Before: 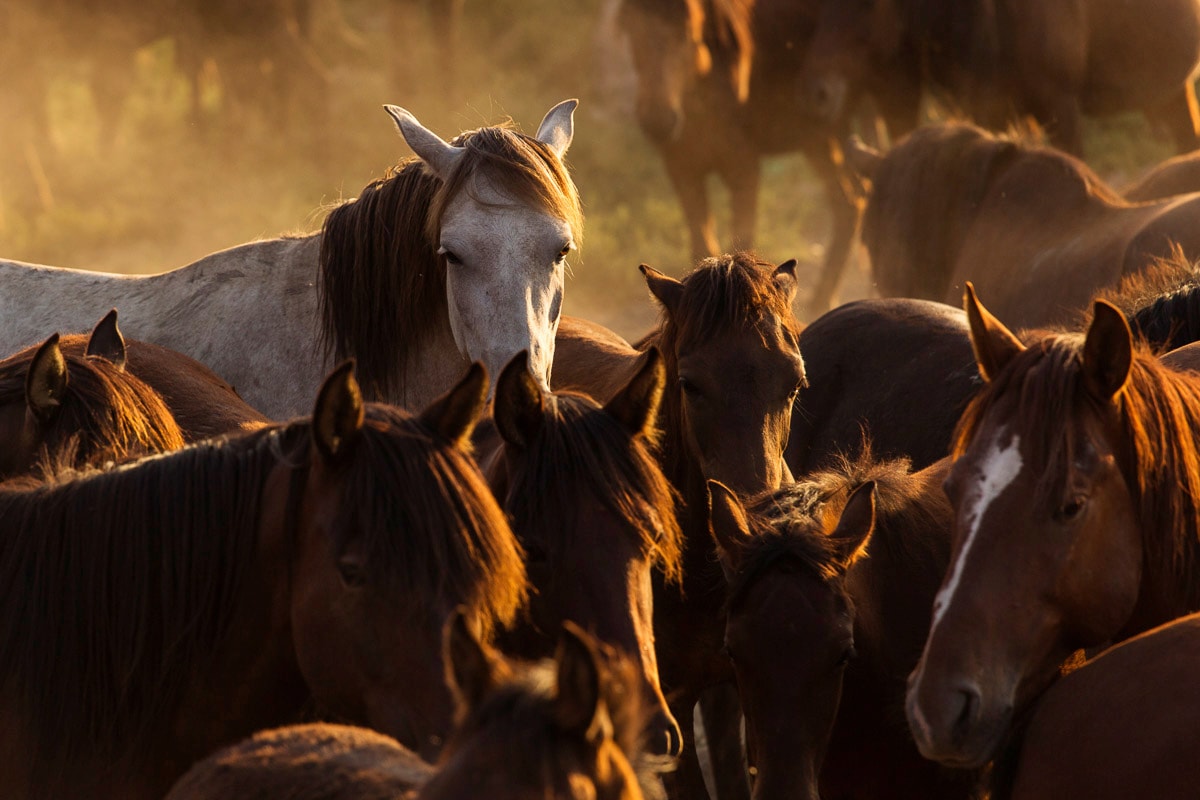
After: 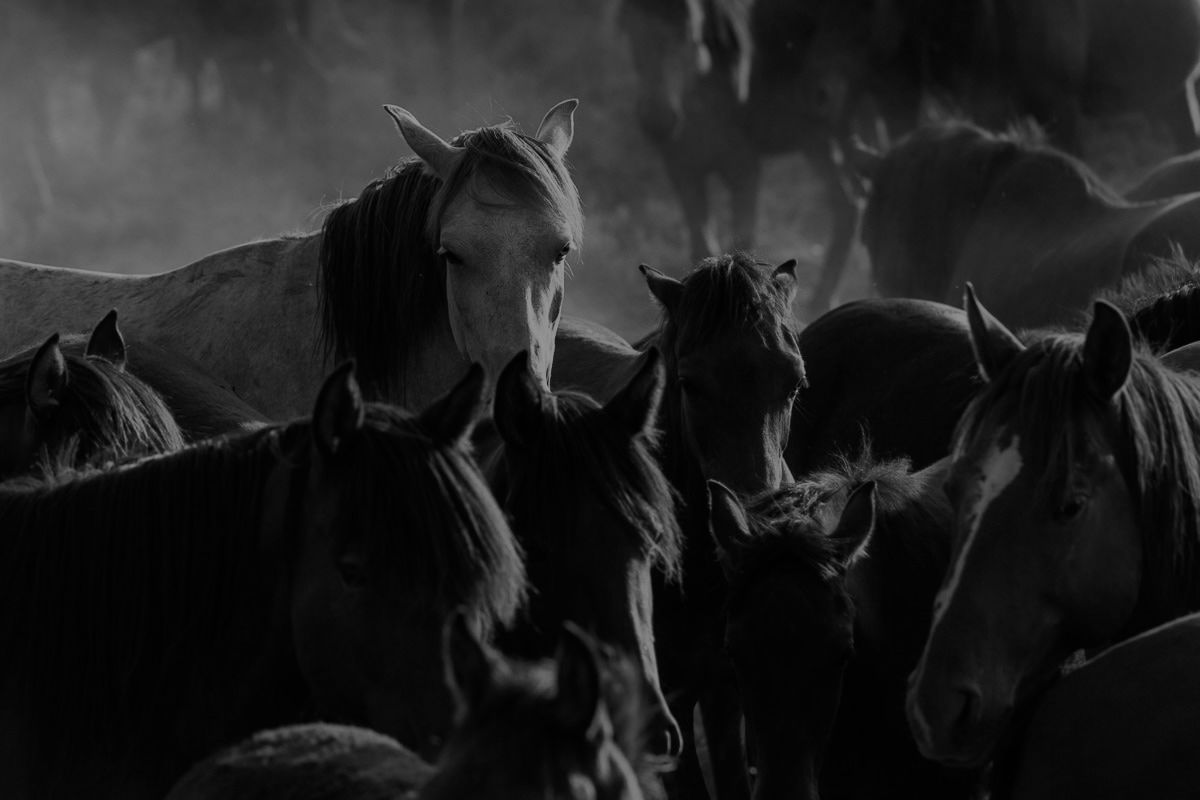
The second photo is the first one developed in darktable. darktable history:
tone equalizer: -8 EV -2 EV, -7 EV -2 EV, -6 EV -2 EV, -5 EV -2 EV, -4 EV -2 EV, -3 EV -2 EV, -2 EV -2 EV, -1 EV -1.63 EV, +0 EV -2 EV
color calibration: output gray [0.714, 0.278, 0, 0], illuminant same as pipeline (D50), adaptation none (bypass)
